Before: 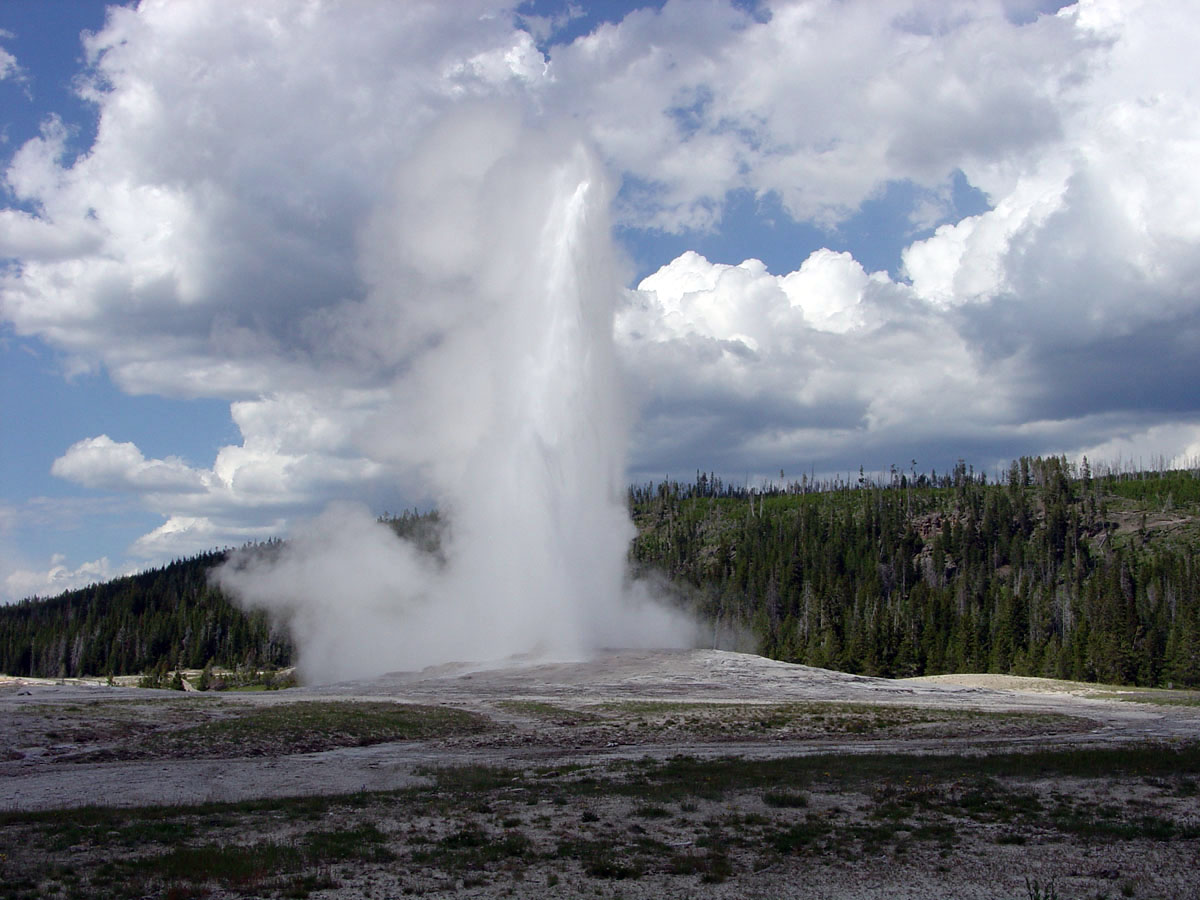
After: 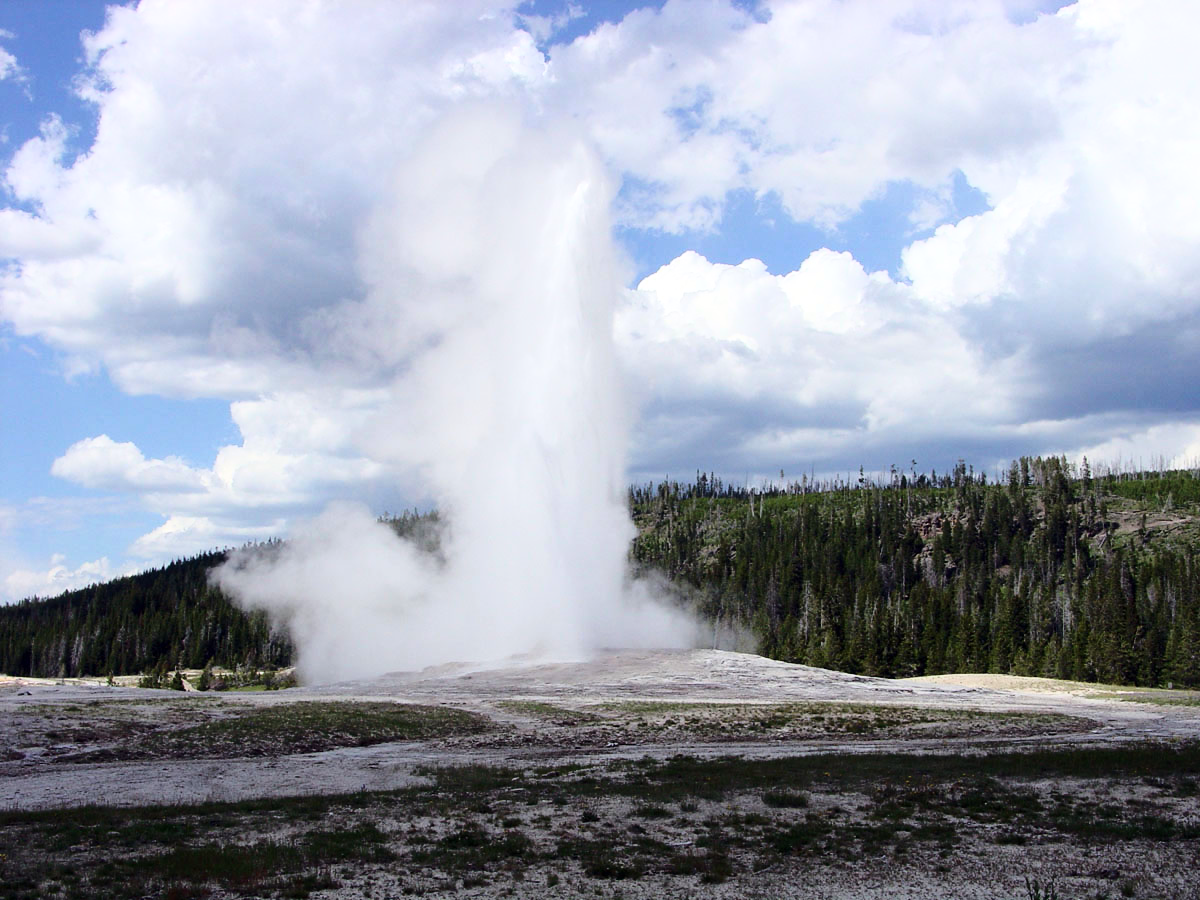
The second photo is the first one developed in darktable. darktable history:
base curve: curves: ch0 [(0, 0) (0.028, 0.03) (0.121, 0.232) (0.46, 0.748) (0.859, 0.968) (1, 1)]
tone equalizer: on, module defaults
